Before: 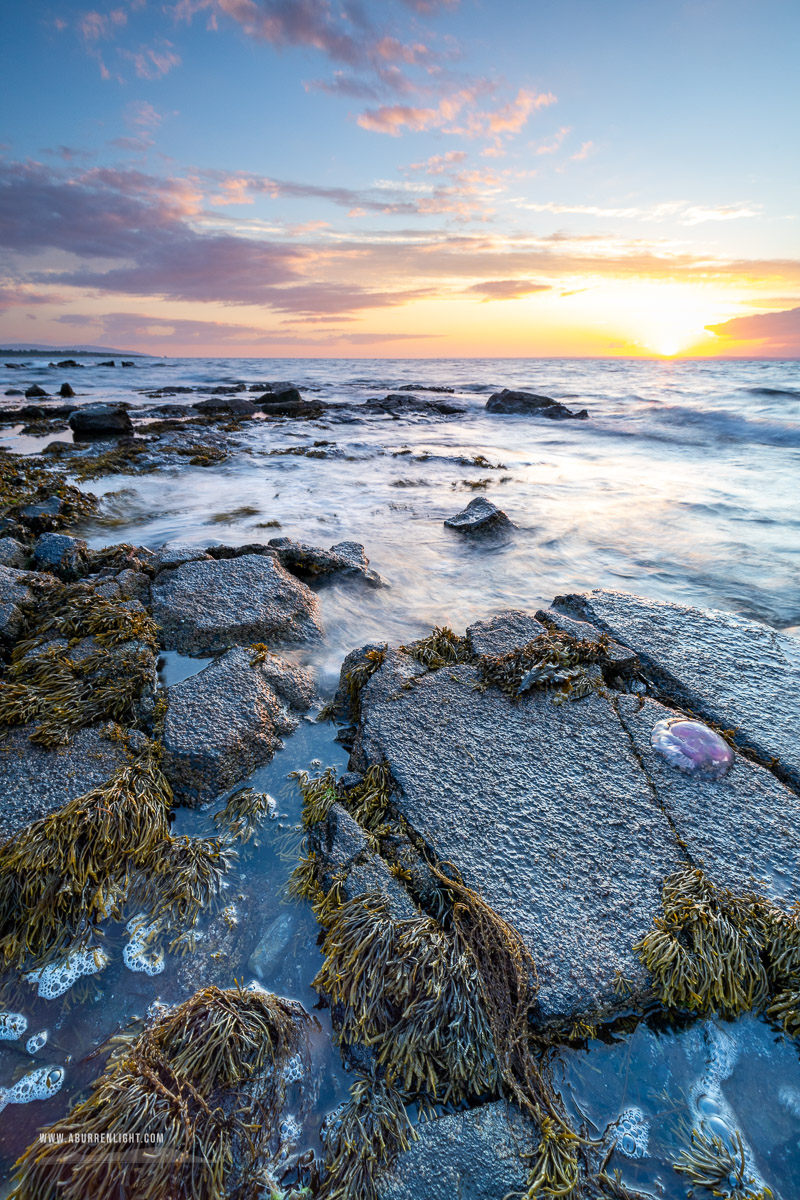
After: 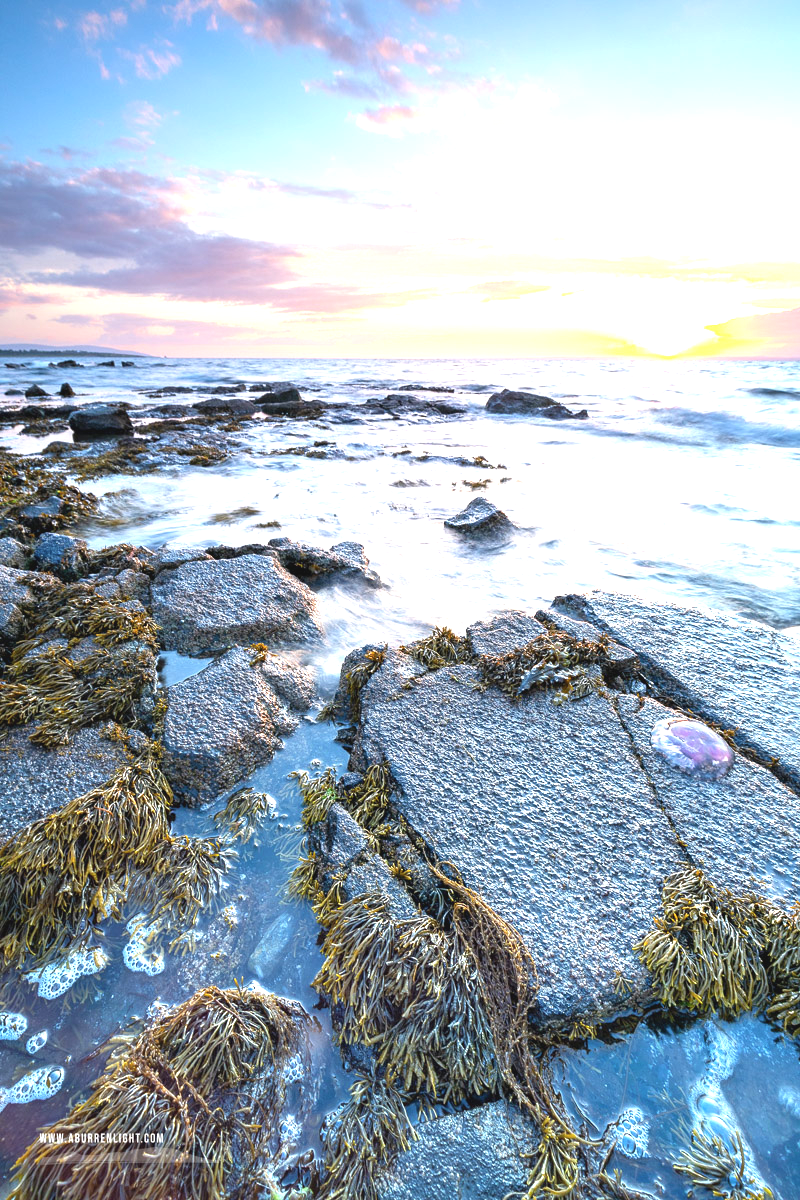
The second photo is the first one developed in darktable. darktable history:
contrast brightness saturation: contrast -0.1, saturation -0.1
exposure: black level correction 0, exposure 0.7 EV, compensate exposure bias true, compensate highlight preservation false
tone equalizer: on, module defaults
